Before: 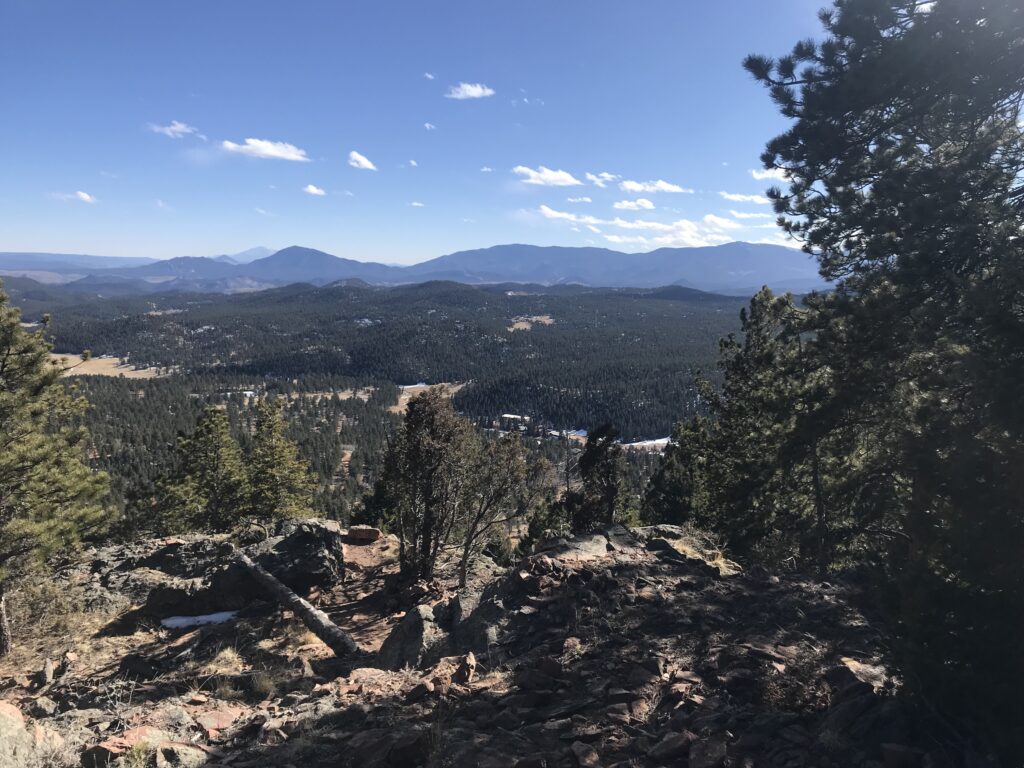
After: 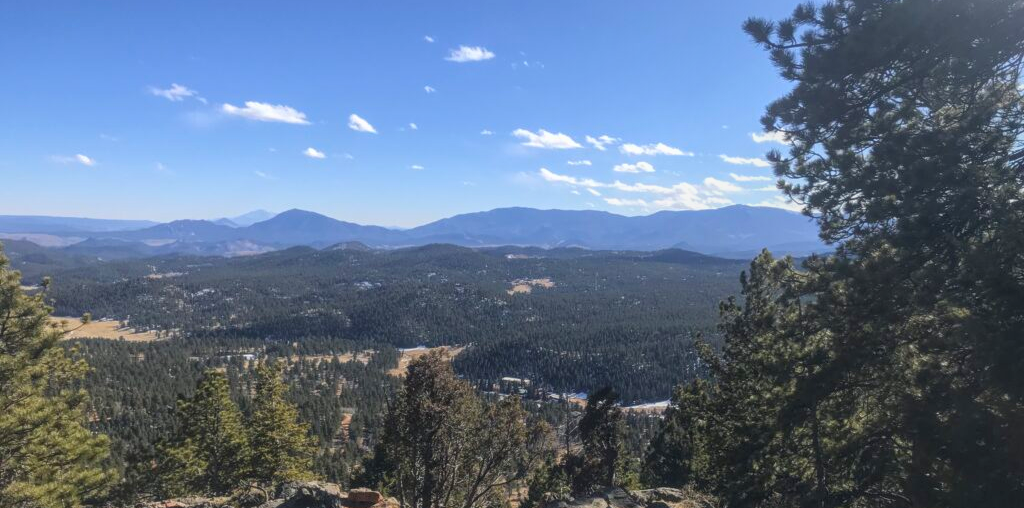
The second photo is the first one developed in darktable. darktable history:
color balance rgb: perceptual saturation grading › global saturation 0.289%, global vibrance 40.742%
local contrast: highlights 72%, shadows 18%, midtone range 0.193
crop and rotate: top 4.884%, bottom 28.903%
